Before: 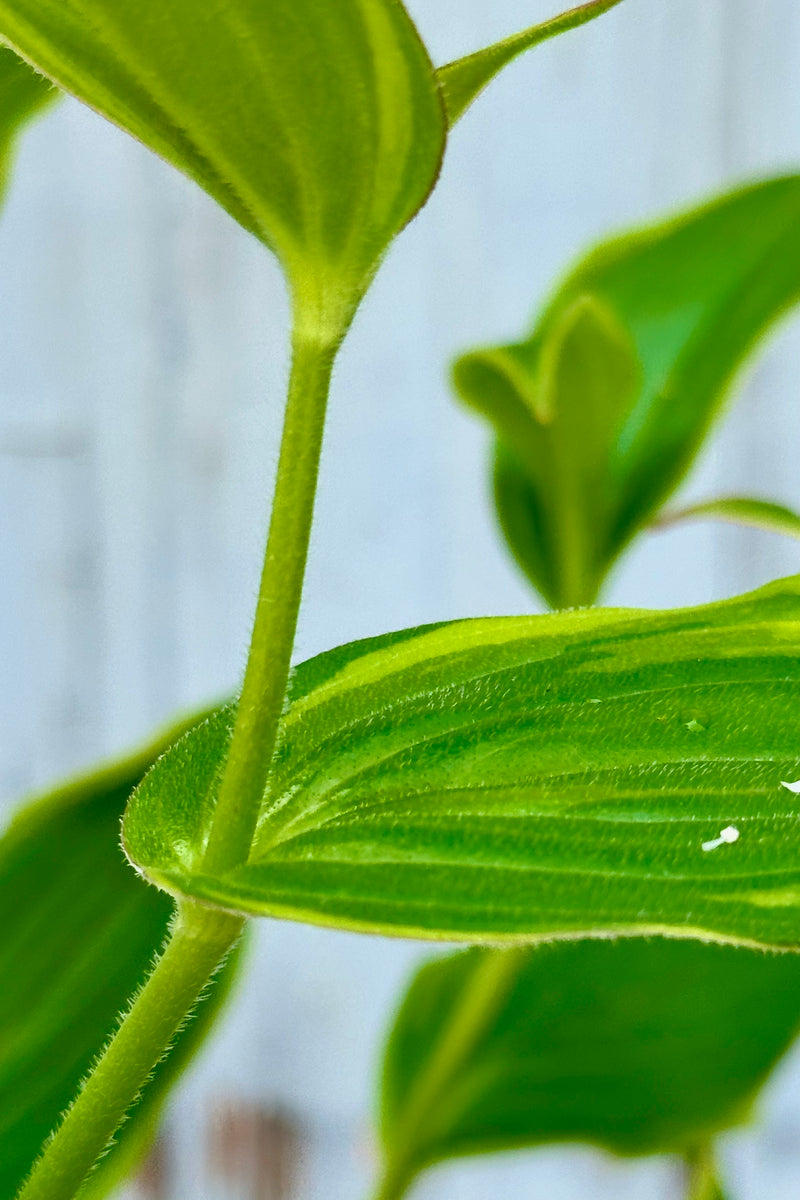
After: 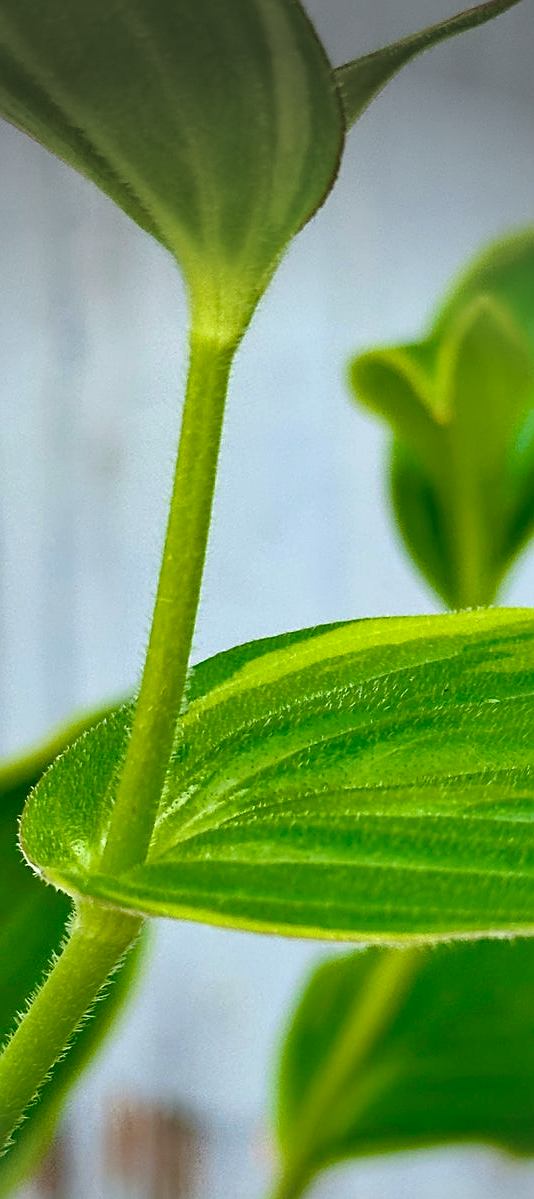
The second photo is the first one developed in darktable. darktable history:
sharpen: on, module defaults
haze removal: compatibility mode true, adaptive false
vignetting: fall-off start 74.82%, brightness -0.713, saturation -0.479, center (-0.029, 0.233), width/height ratio 1.082, unbound false
crop and rotate: left 12.789%, right 20.427%
